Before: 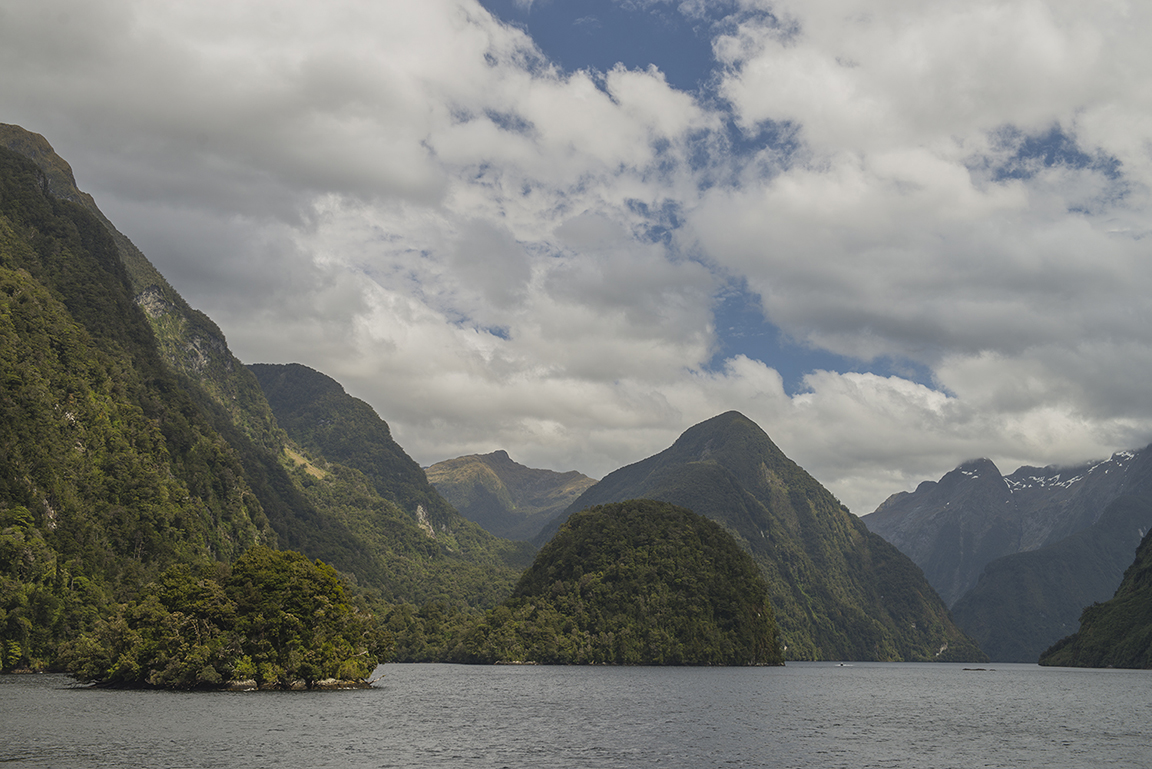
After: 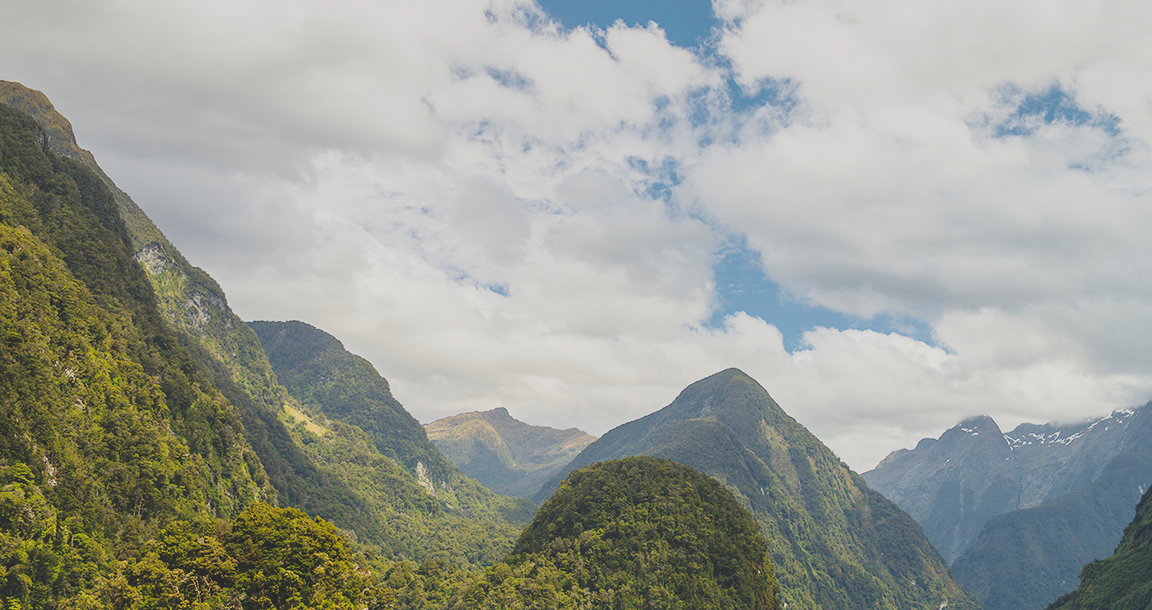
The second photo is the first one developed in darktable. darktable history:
color zones: curves: ch0 [(0, 0.613) (0.01, 0.613) (0.245, 0.448) (0.498, 0.529) (0.642, 0.665) (0.879, 0.777) (0.99, 0.613)]; ch1 [(0, 0) (0.143, 0) (0.286, 0) (0.429, 0) (0.571, 0) (0.714, 0) (0.857, 0)], mix -121.96%
color balance rgb: perceptual saturation grading › global saturation 25%, global vibrance 20%
exposure: black level correction 0, exposure 1.015 EV, compensate exposure bias true, compensate highlight preservation false
shadows and highlights: radius 331.84, shadows 53.55, highlights -100, compress 94.63%, highlights color adjustment 73.23%, soften with gaussian
crop and rotate: top 5.667%, bottom 14.937%
base curve: curves: ch0 [(0, 0) (0.036, 0.025) (0.121, 0.166) (0.206, 0.329) (0.605, 0.79) (1, 1)], preserve colors none
graduated density: rotation -0.352°, offset 57.64
contrast brightness saturation: contrast -0.26, saturation -0.43
